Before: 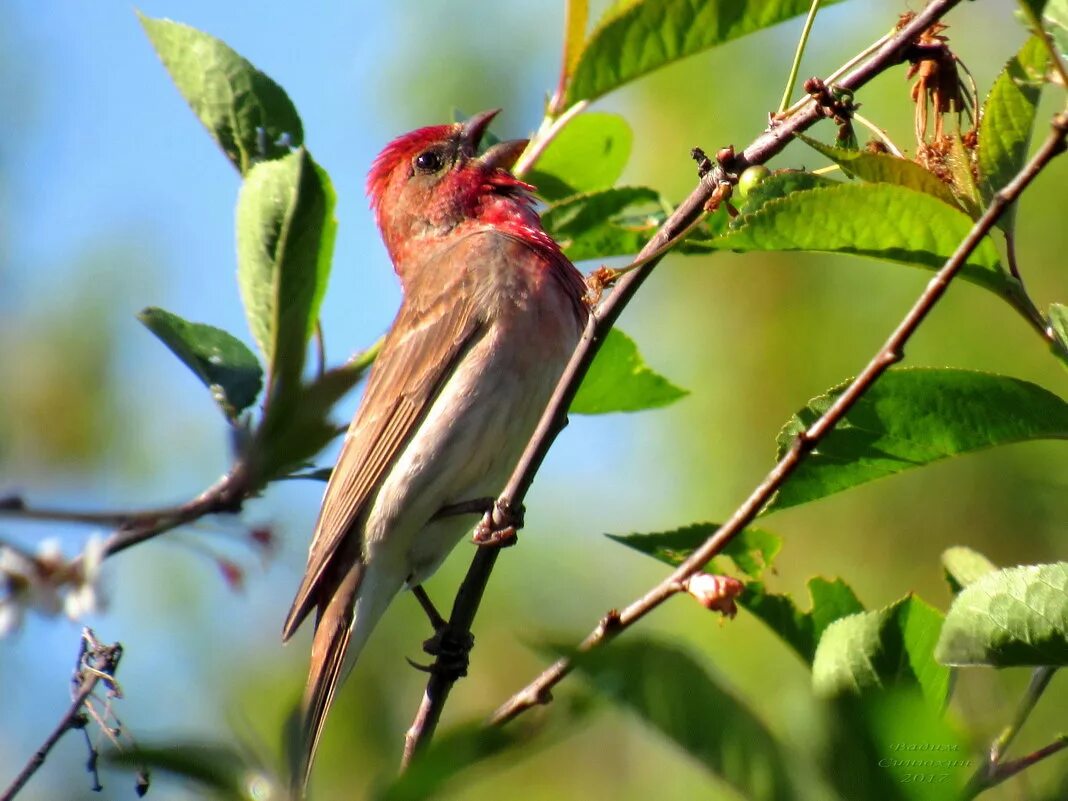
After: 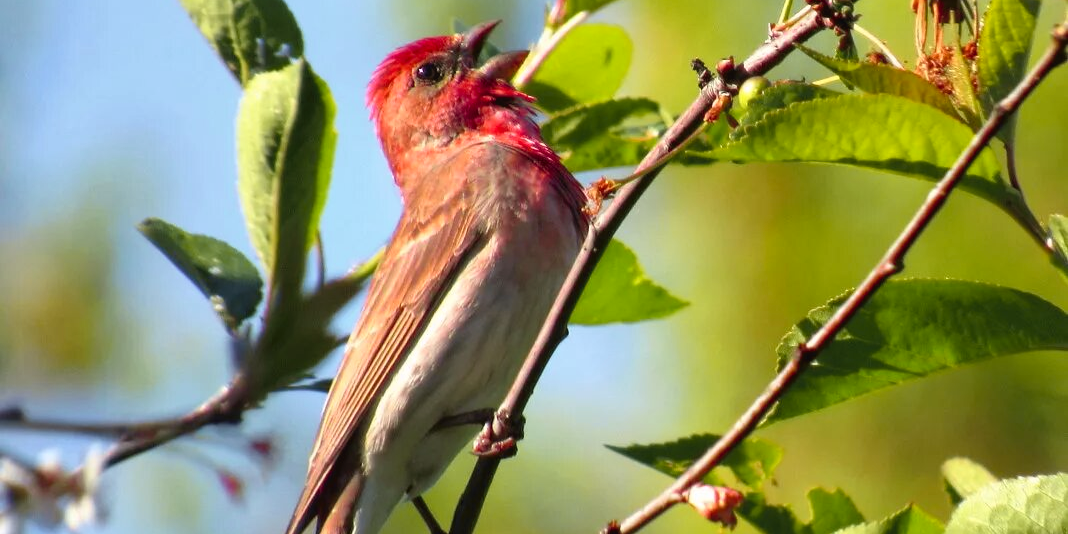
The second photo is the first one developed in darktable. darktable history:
crop: top 11.161%, bottom 22.083%
tone curve: curves: ch0 [(0, 0.024) (0.119, 0.146) (0.474, 0.485) (0.718, 0.739) (0.817, 0.839) (1, 0.998)]; ch1 [(0, 0) (0.377, 0.416) (0.439, 0.451) (0.477, 0.485) (0.501, 0.503) (0.538, 0.544) (0.58, 0.613) (0.664, 0.7) (0.783, 0.804) (1, 1)]; ch2 [(0, 0) (0.38, 0.405) (0.463, 0.456) (0.498, 0.497) (0.524, 0.535) (0.578, 0.576) (0.648, 0.665) (1, 1)], color space Lab, independent channels, preserve colors none
